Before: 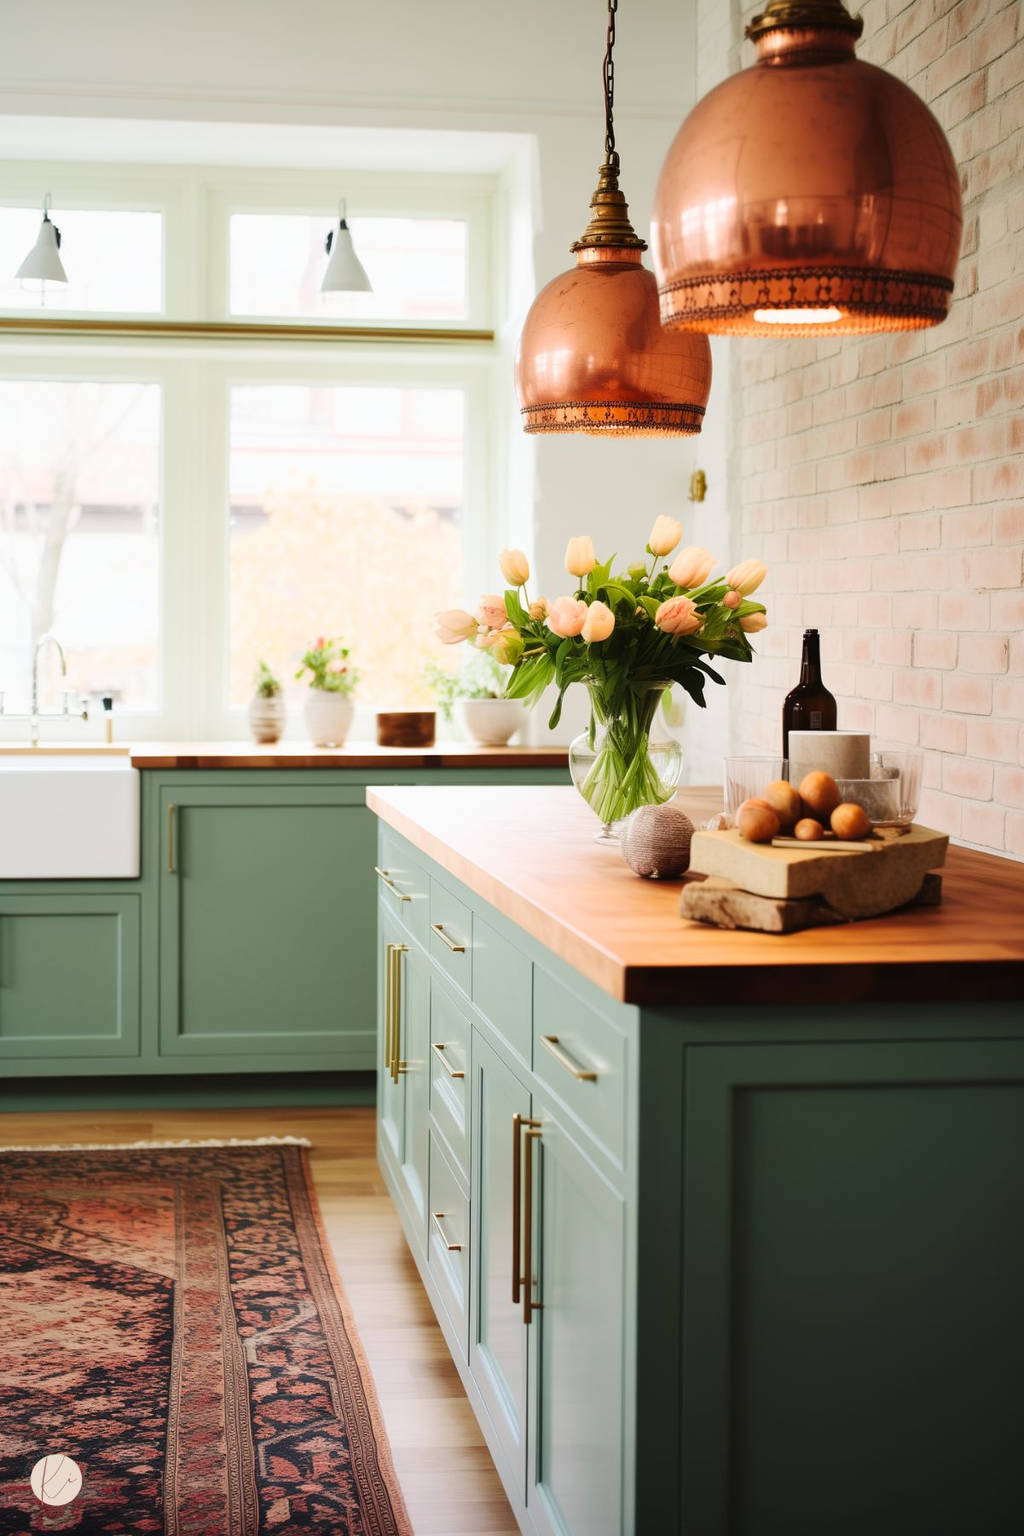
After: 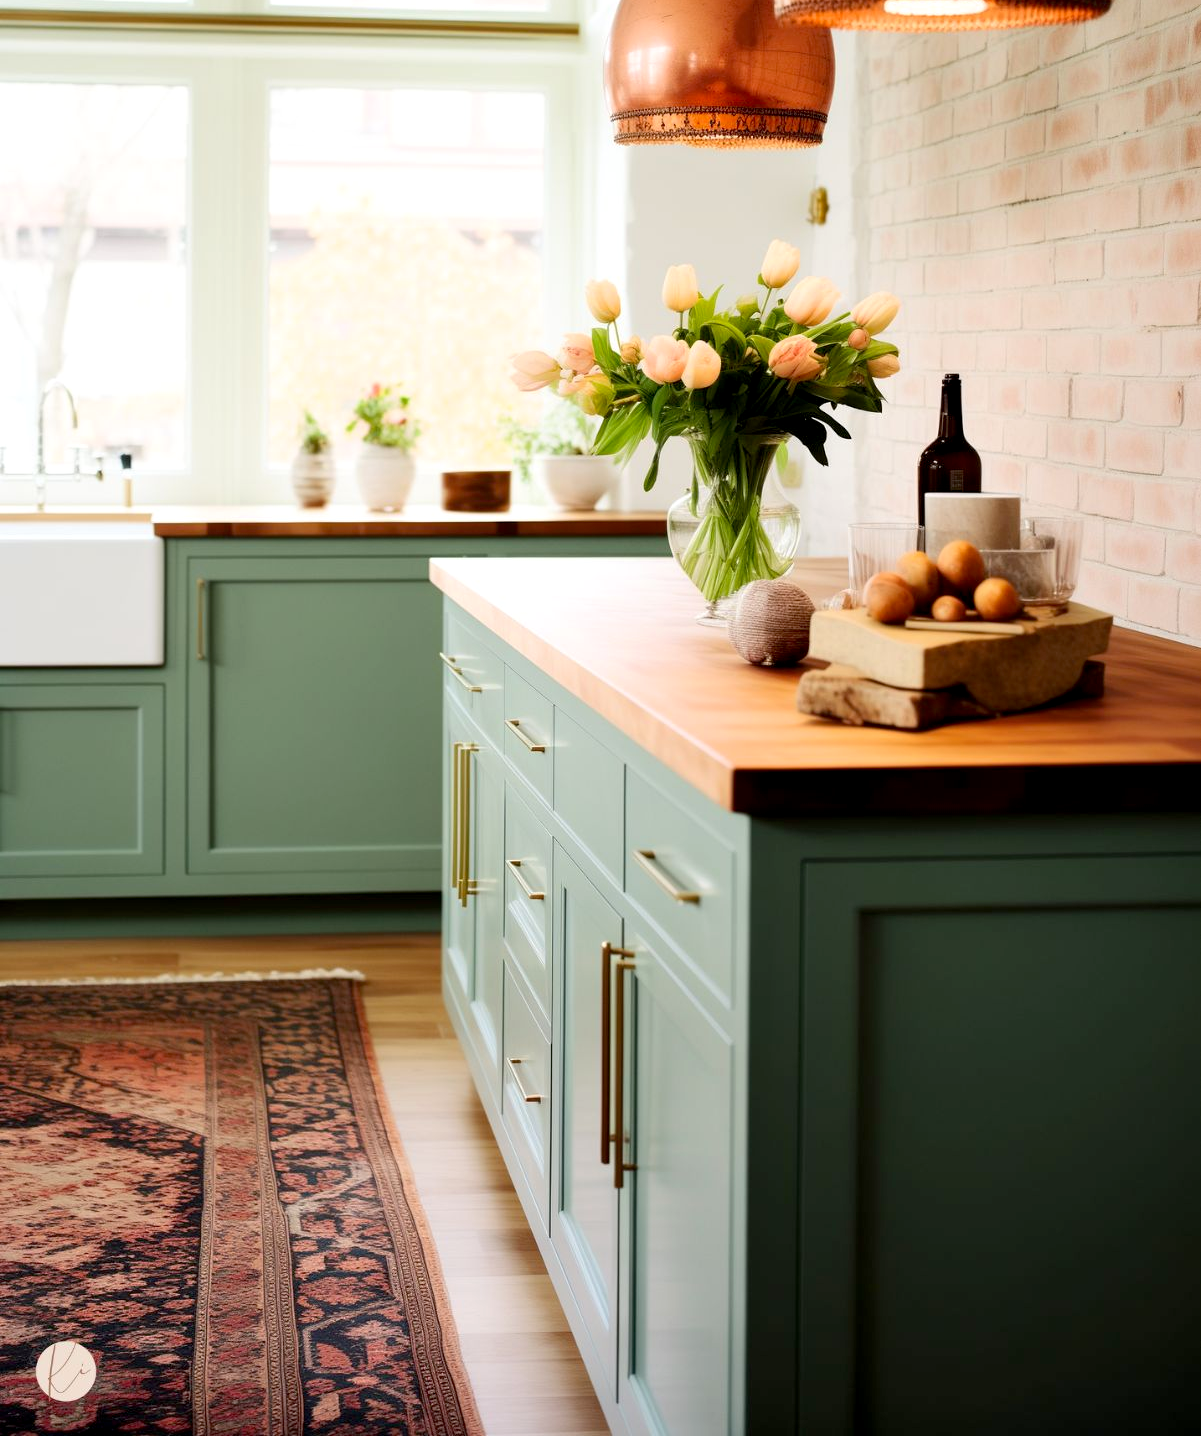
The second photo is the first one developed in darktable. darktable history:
crop and rotate: top 20.224%
exposure: black level correction 0.008, exposure 0.094 EV, compensate highlight preservation false
